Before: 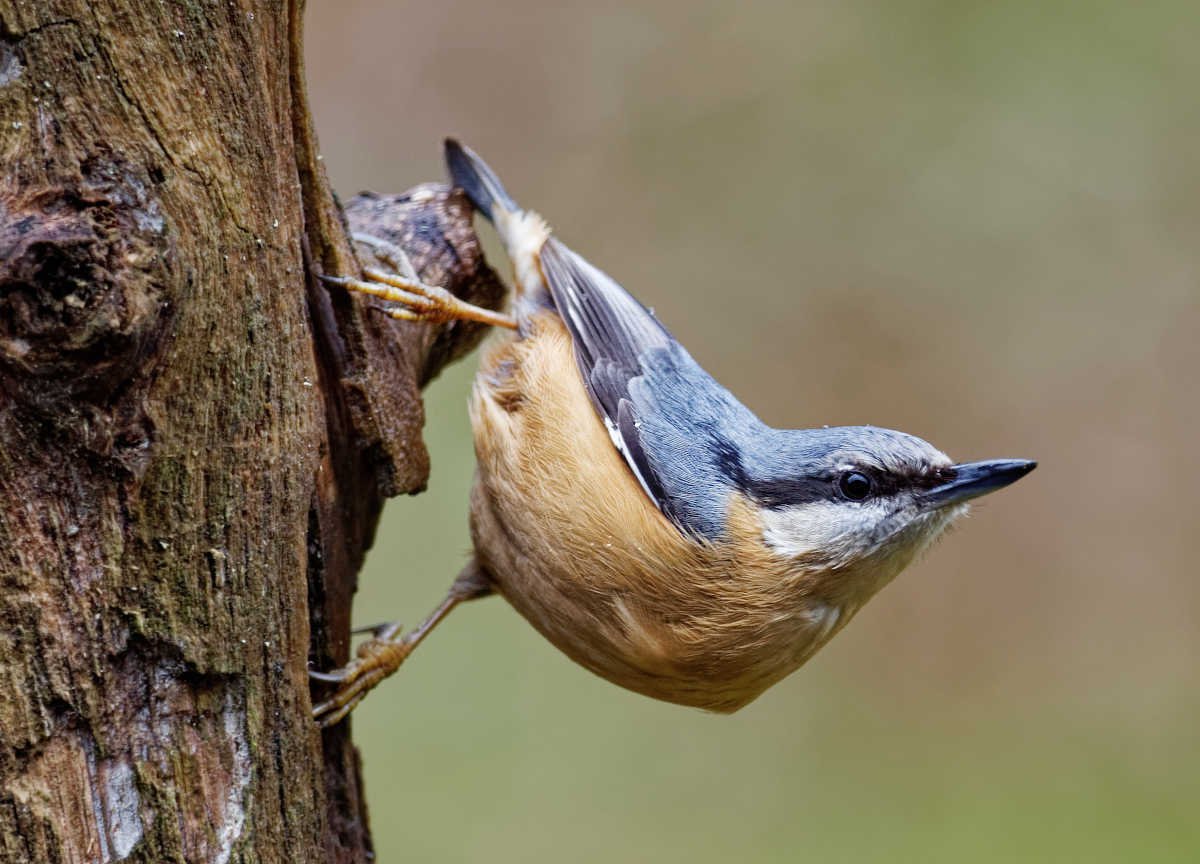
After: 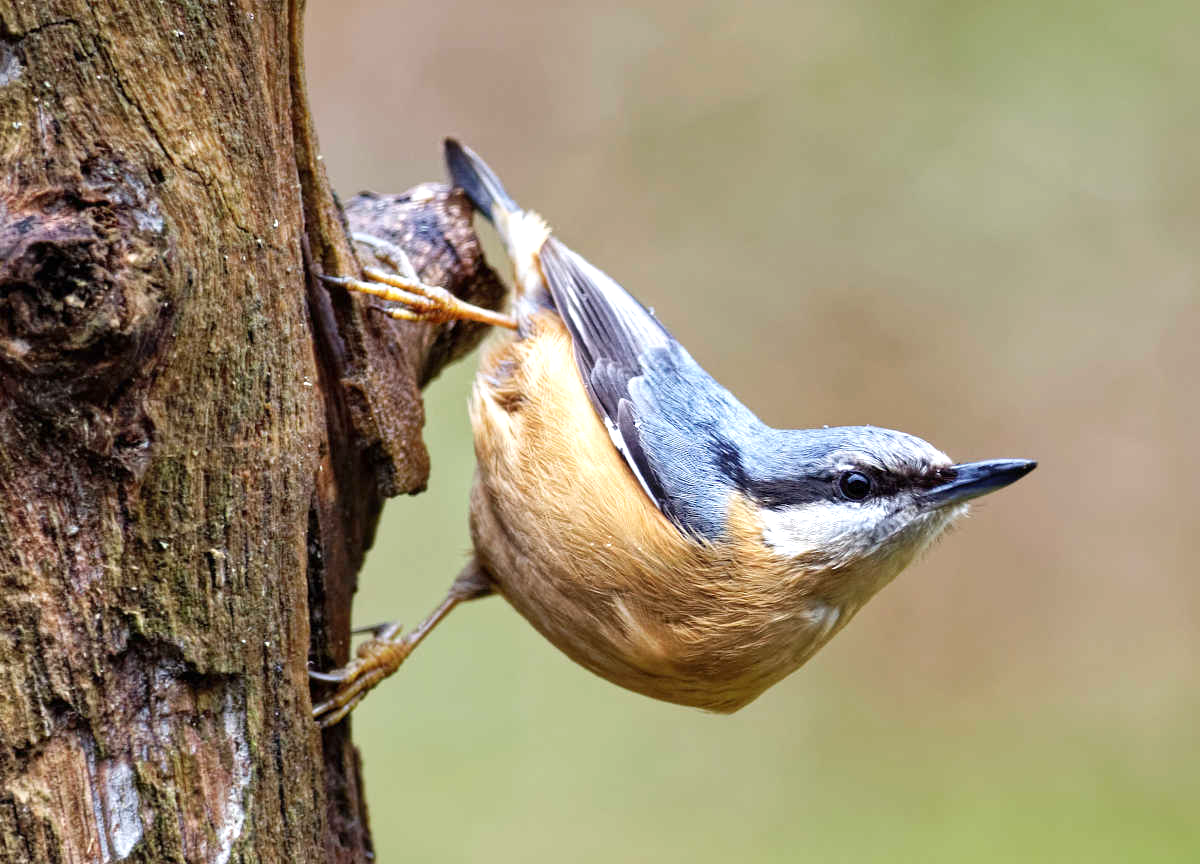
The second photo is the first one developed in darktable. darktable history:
exposure: exposure 0.655 EV, compensate highlight preservation false
